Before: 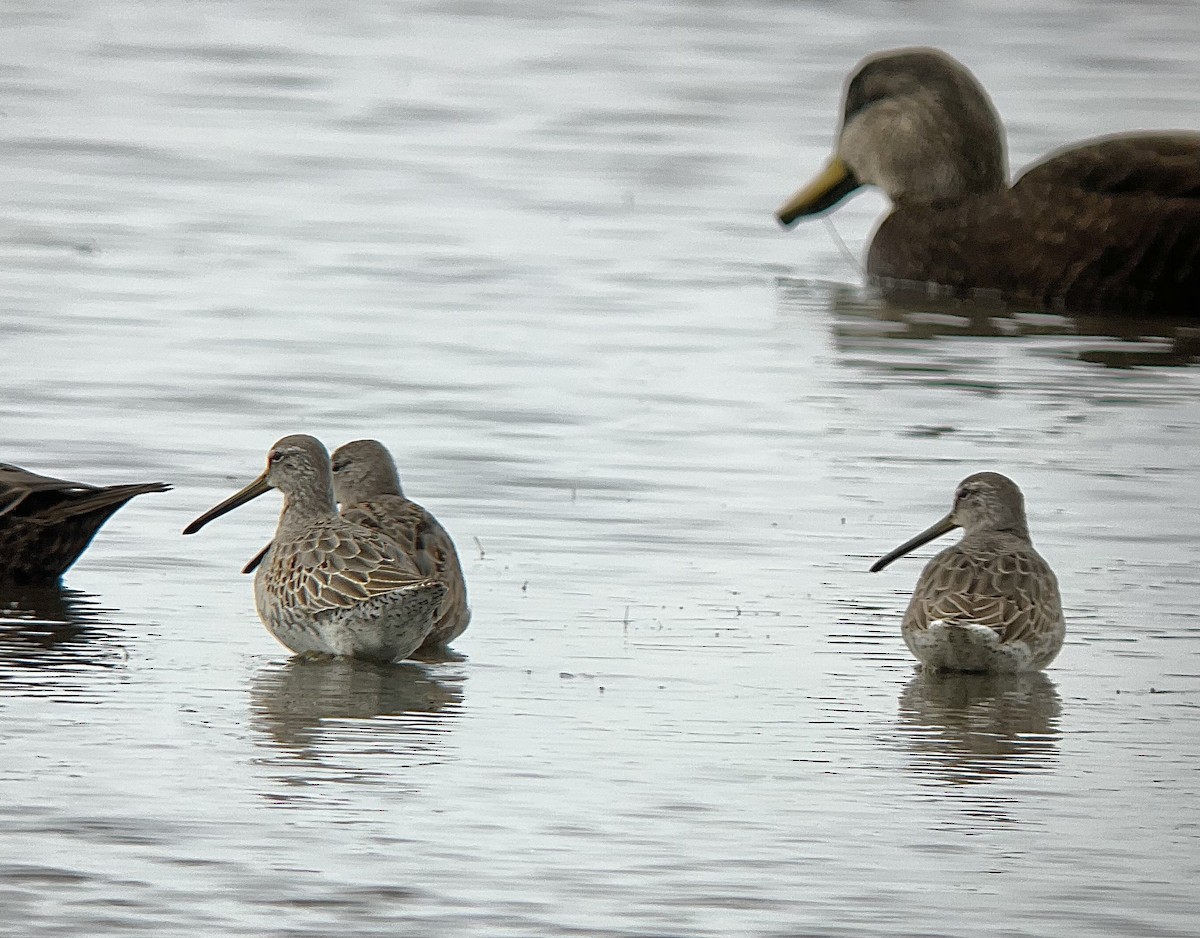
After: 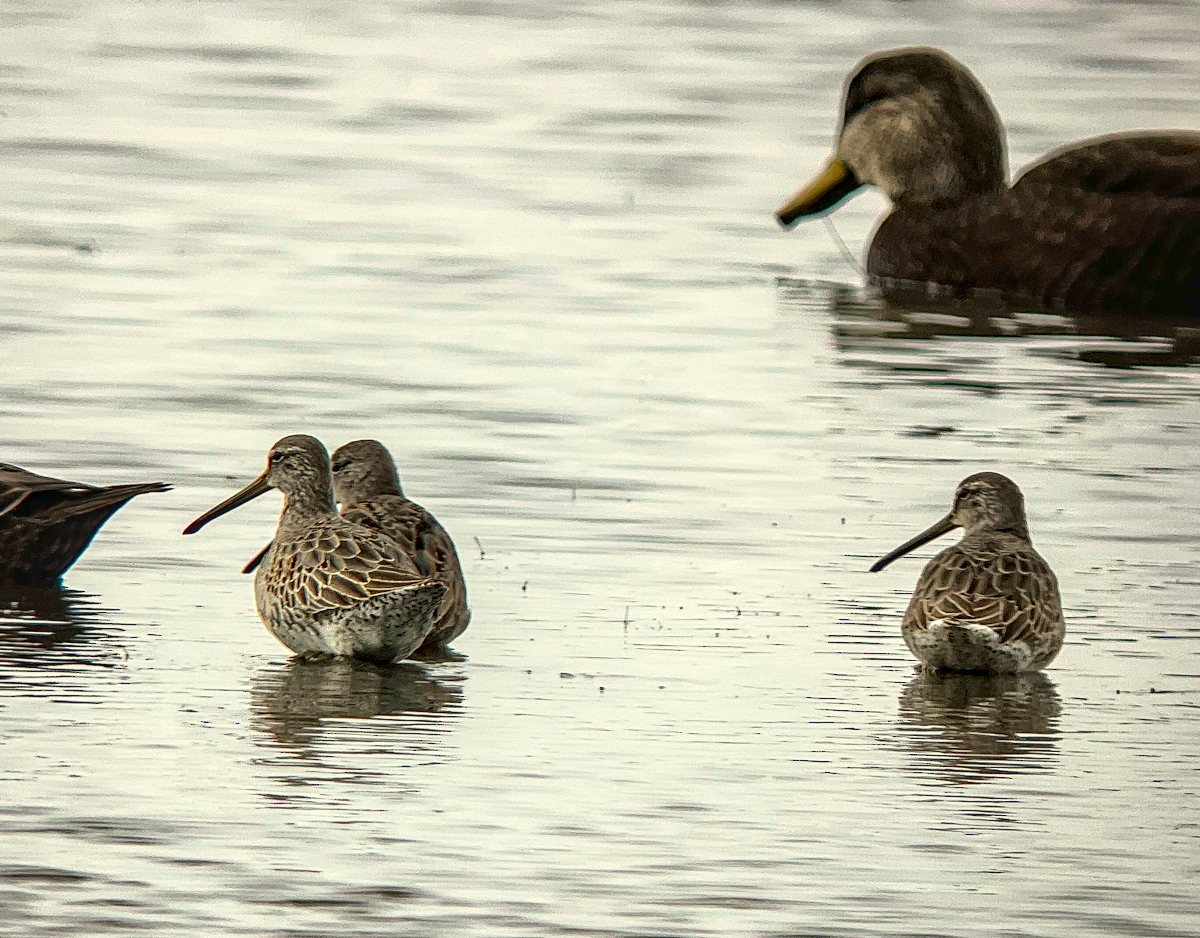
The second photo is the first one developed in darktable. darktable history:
local contrast: detail 150%
tone curve: curves: ch0 [(0, 0.032) (0.181, 0.156) (0.751, 0.829) (1, 1)], color space Lab, linked channels, preserve colors none
white balance: red 1.029, blue 0.92
haze removal: compatibility mode true, adaptive false
